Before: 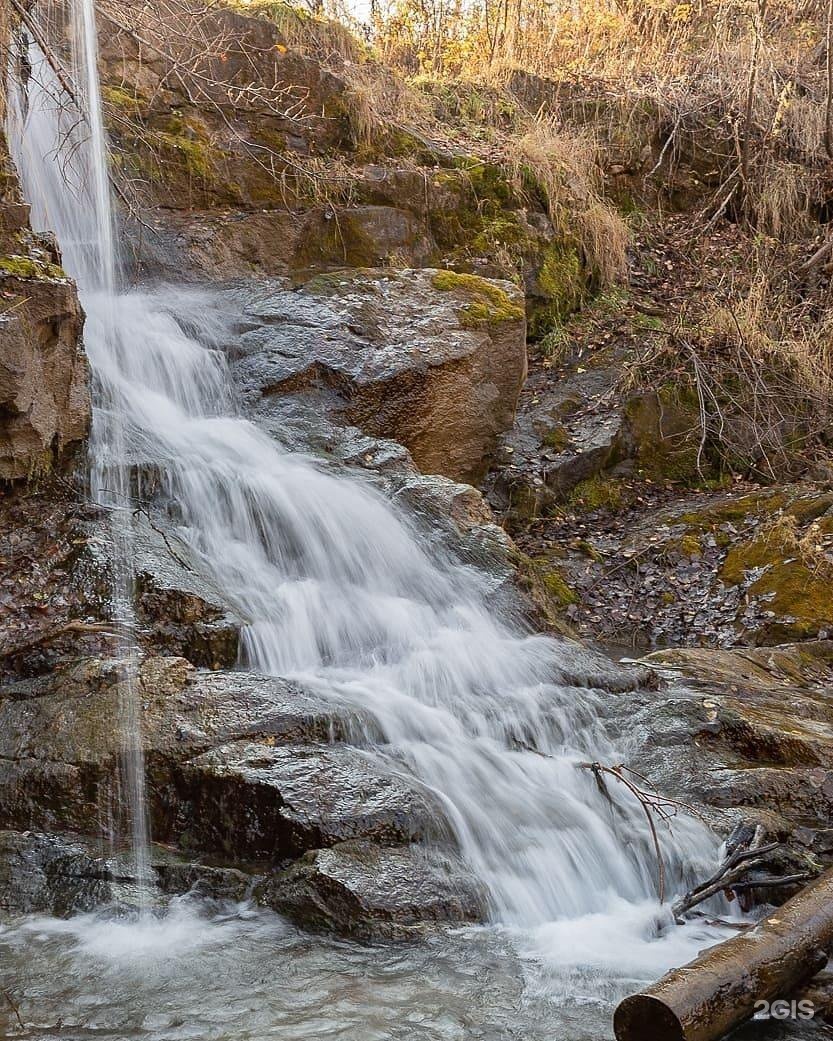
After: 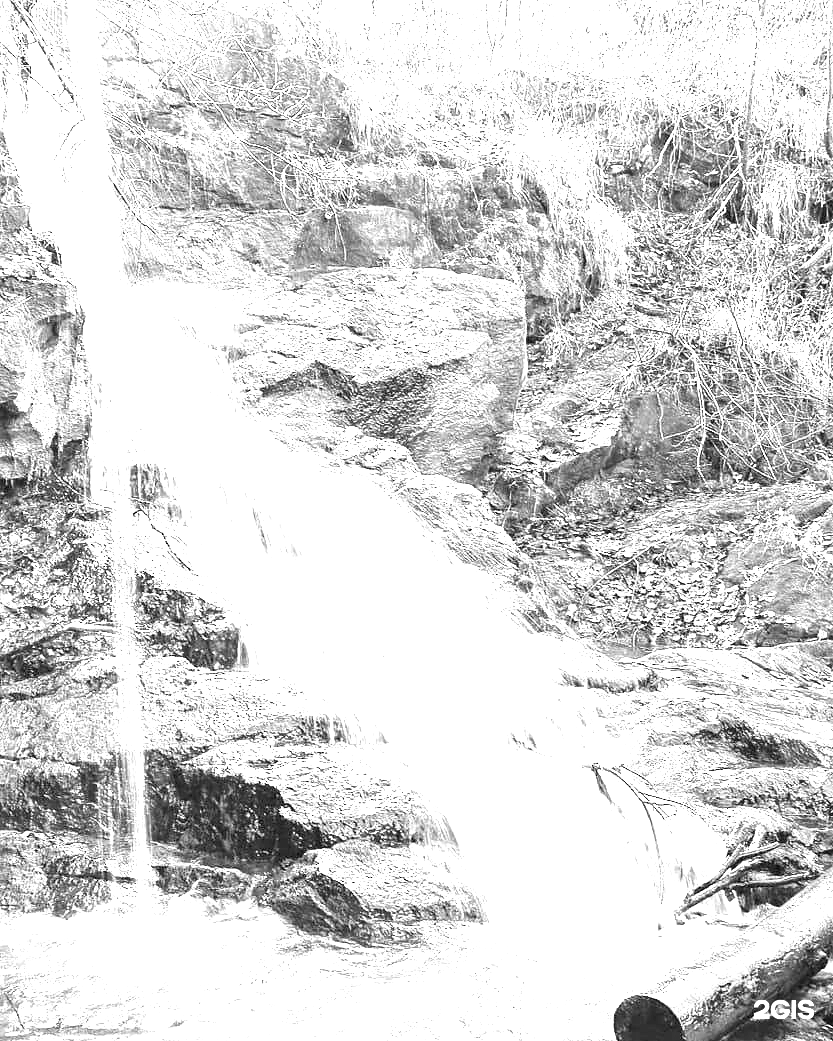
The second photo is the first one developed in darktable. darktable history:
monochrome: on, module defaults
exposure: exposure 3 EV, compensate highlight preservation false
